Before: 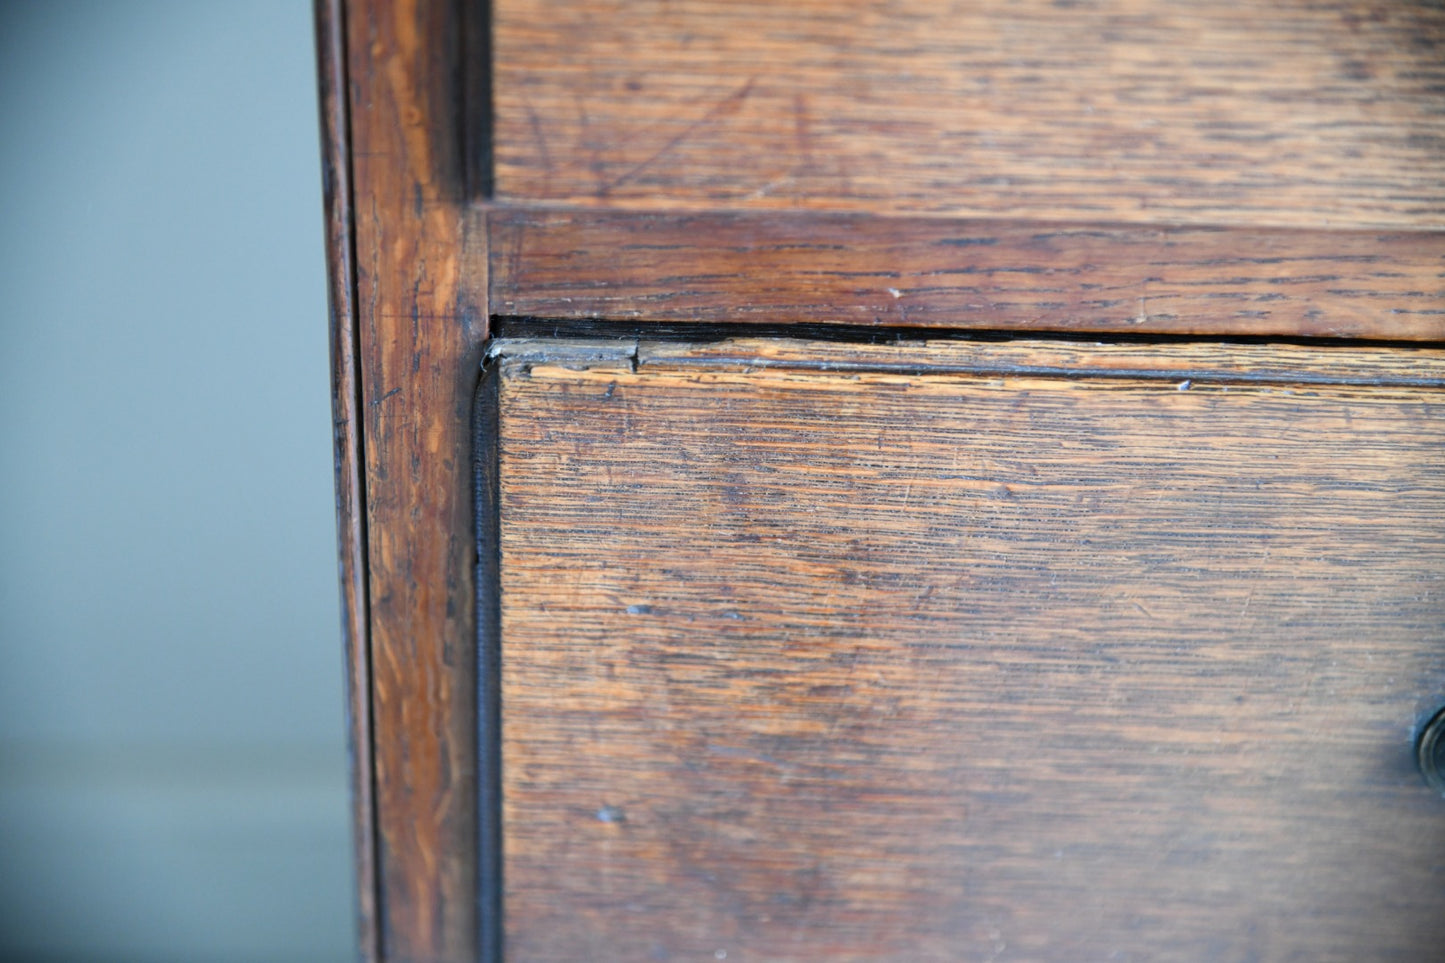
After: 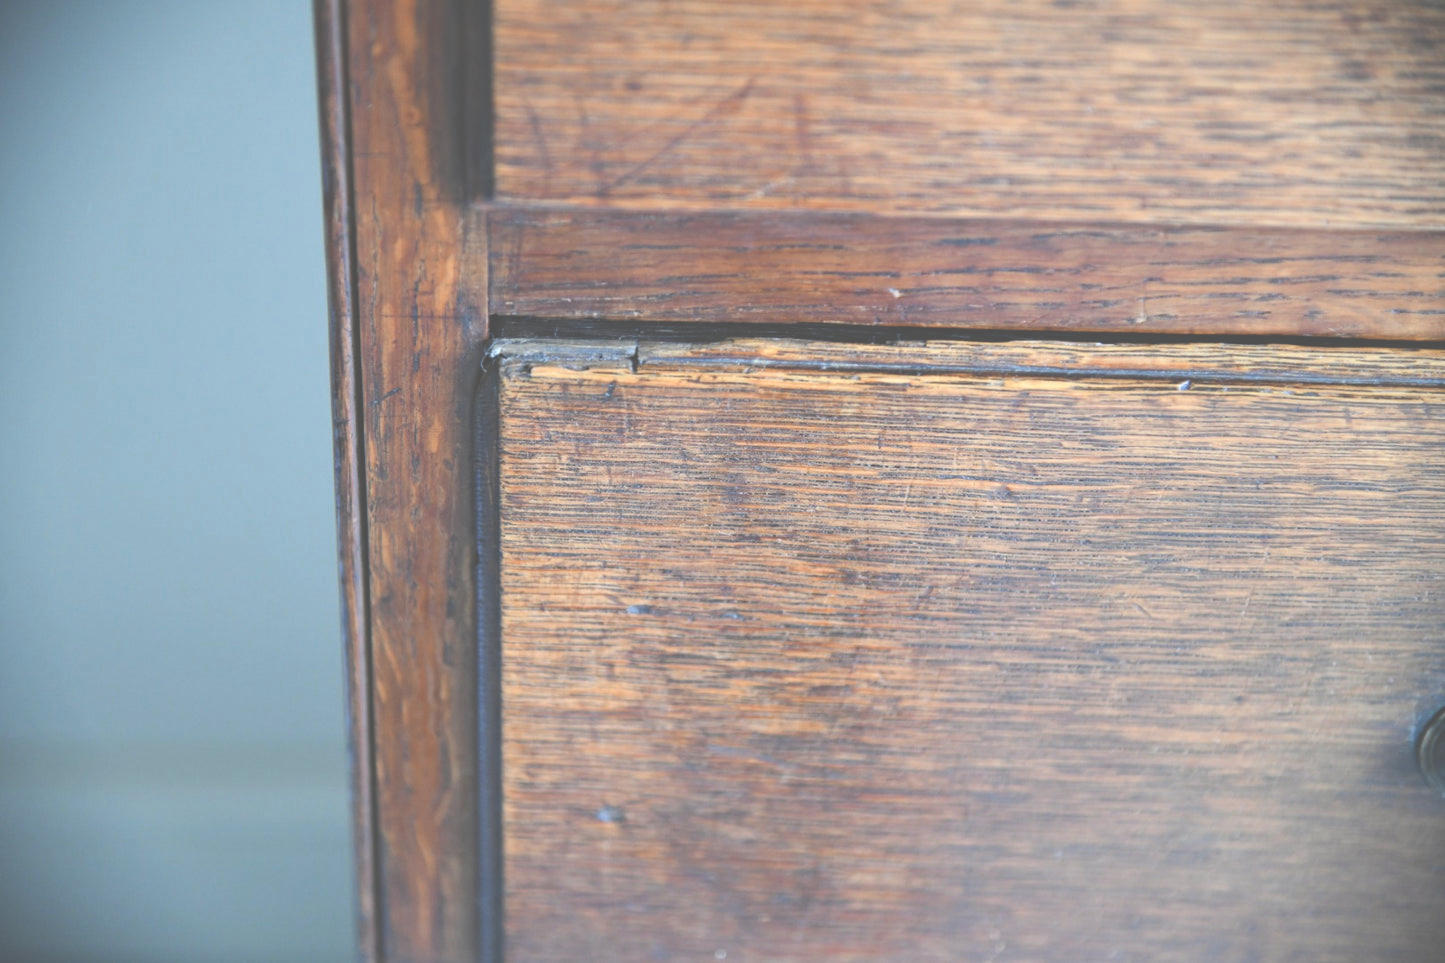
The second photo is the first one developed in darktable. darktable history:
exposure: black level correction -0.087, compensate highlight preservation false
haze removal: compatibility mode true, adaptive false
